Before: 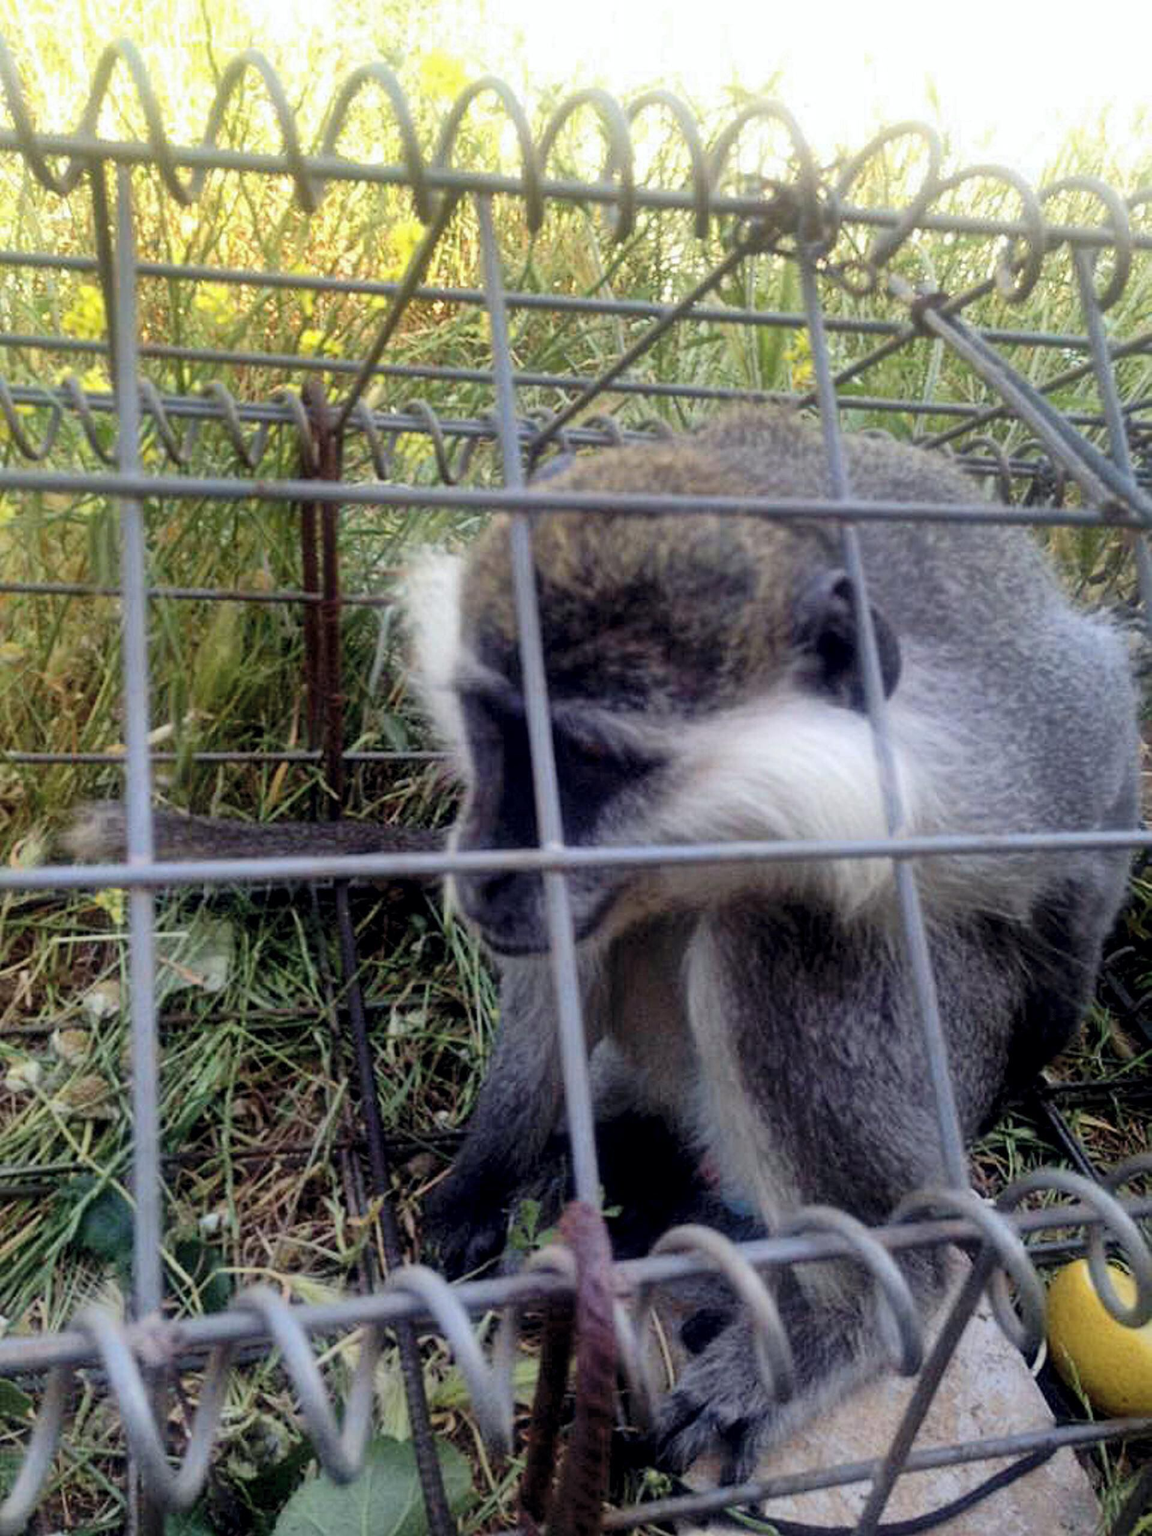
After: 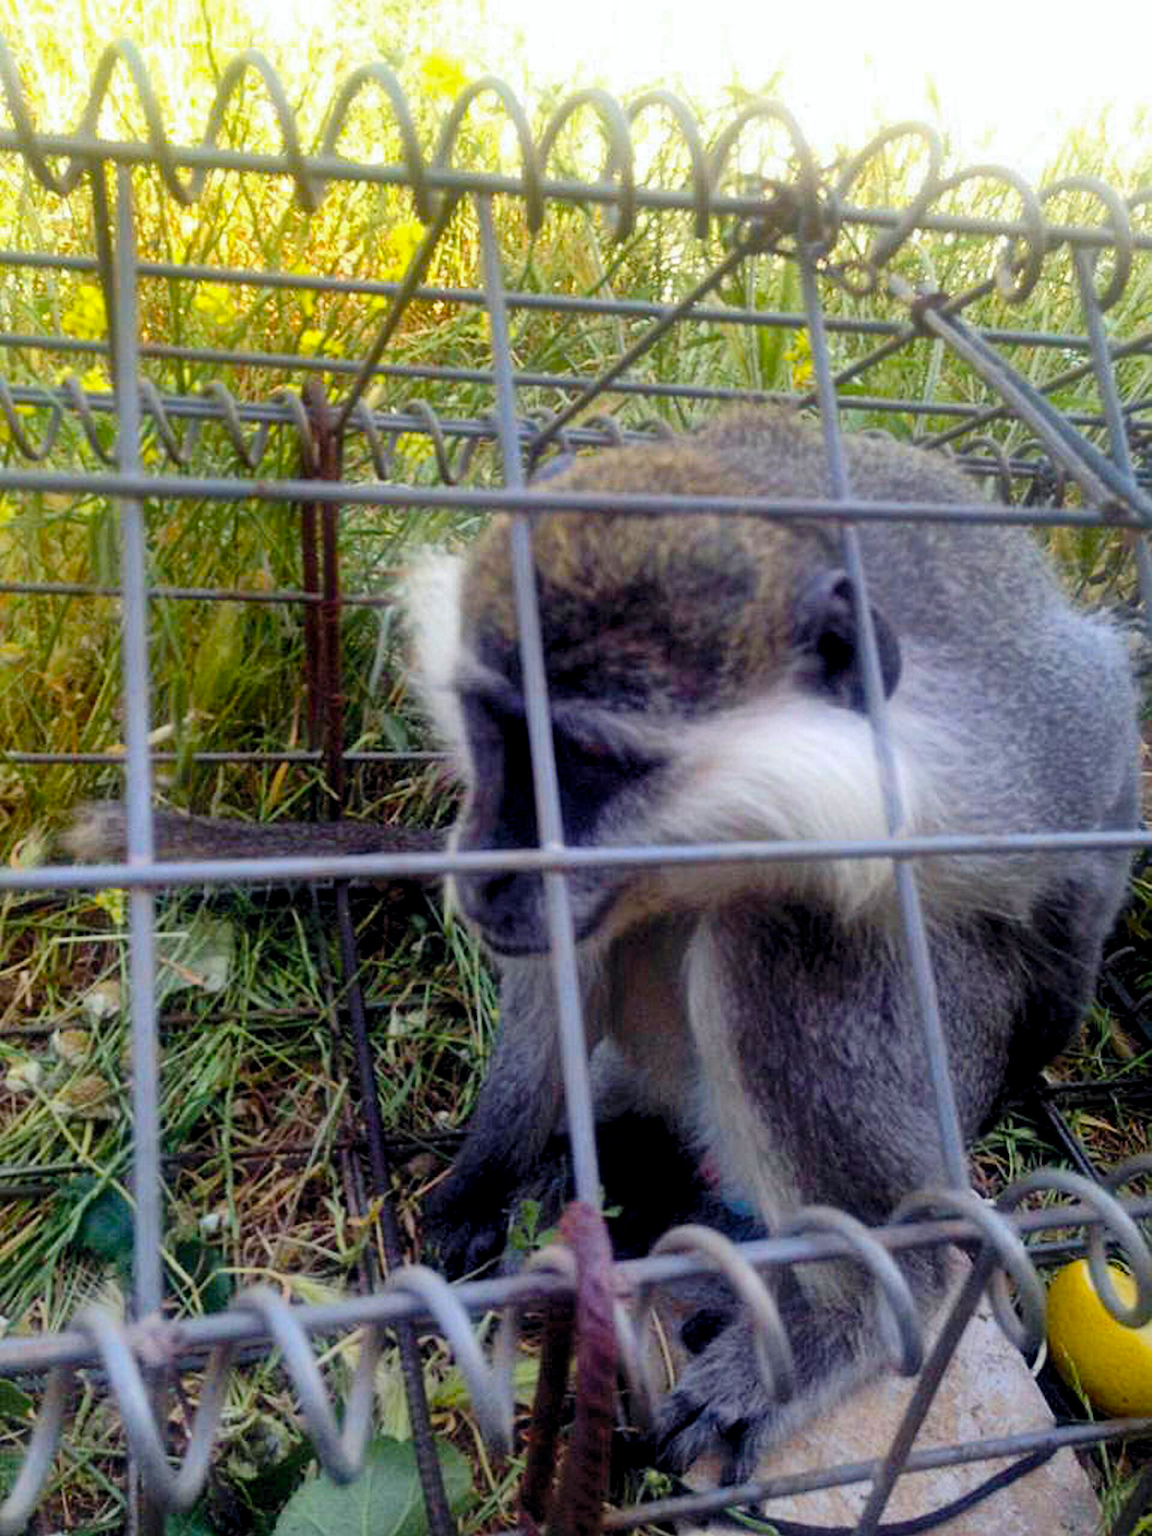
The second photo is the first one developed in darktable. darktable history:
color balance rgb: perceptual saturation grading › global saturation 36.152%, perceptual saturation grading › shadows 34.603%
